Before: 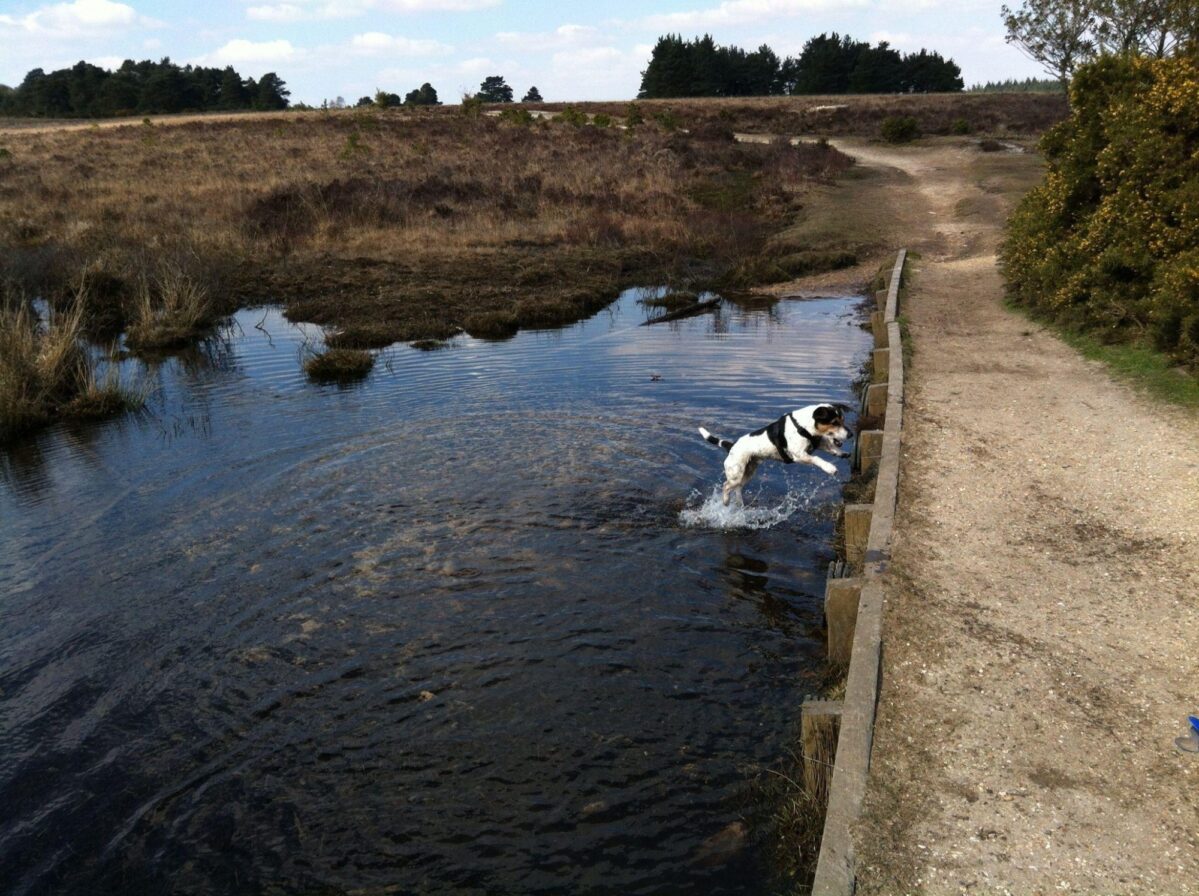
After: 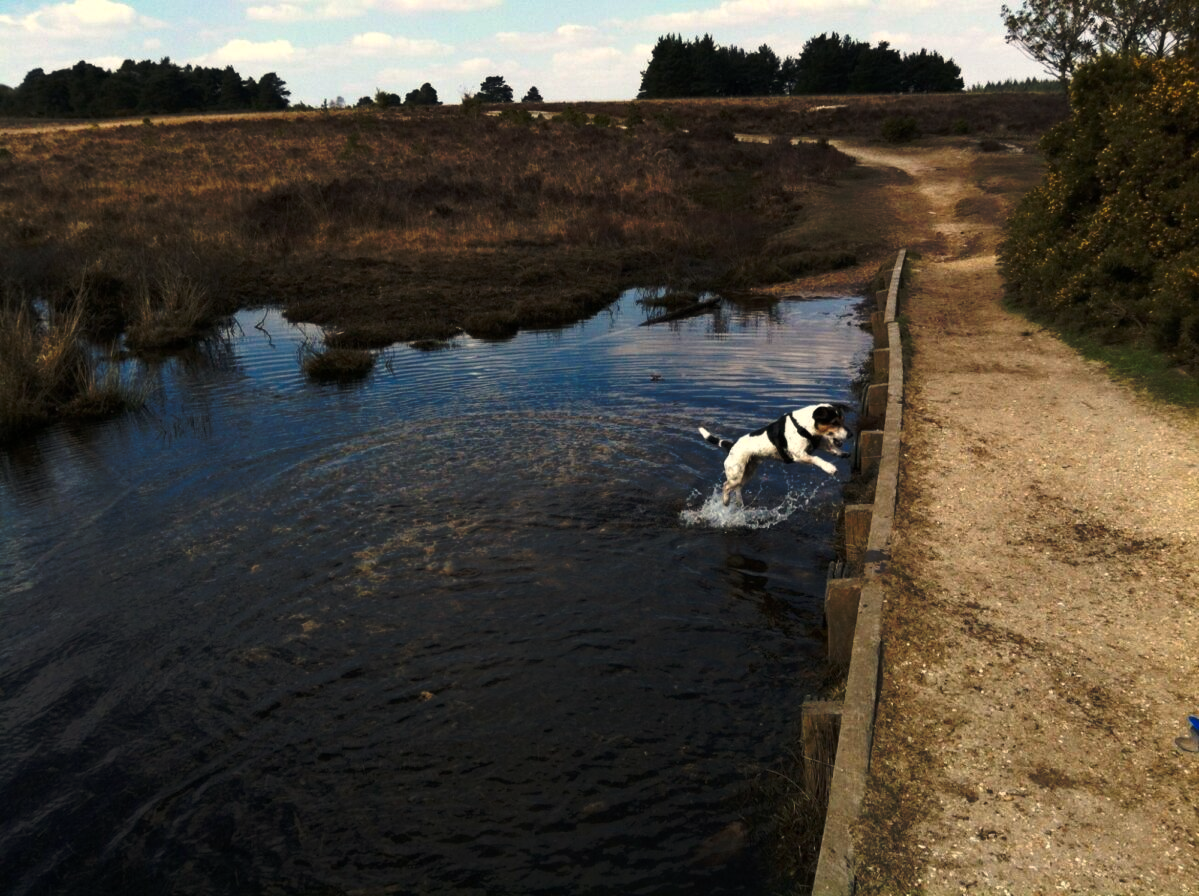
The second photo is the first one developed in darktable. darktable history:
tone curve: curves: ch0 [(0, 0) (0.003, 0.002) (0.011, 0.007) (0.025, 0.015) (0.044, 0.026) (0.069, 0.041) (0.1, 0.059) (0.136, 0.08) (0.177, 0.105) (0.224, 0.132) (0.277, 0.163) (0.335, 0.198) (0.399, 0.253) (0.468, 0.341) (0.543, 0.435) (0.623, 0.532) (0.709, 0.635) (0.801, 0.745) (0.898, 0.873) (1, 1)], preserve colors none
white balance: red 1.045, blue 0.932
